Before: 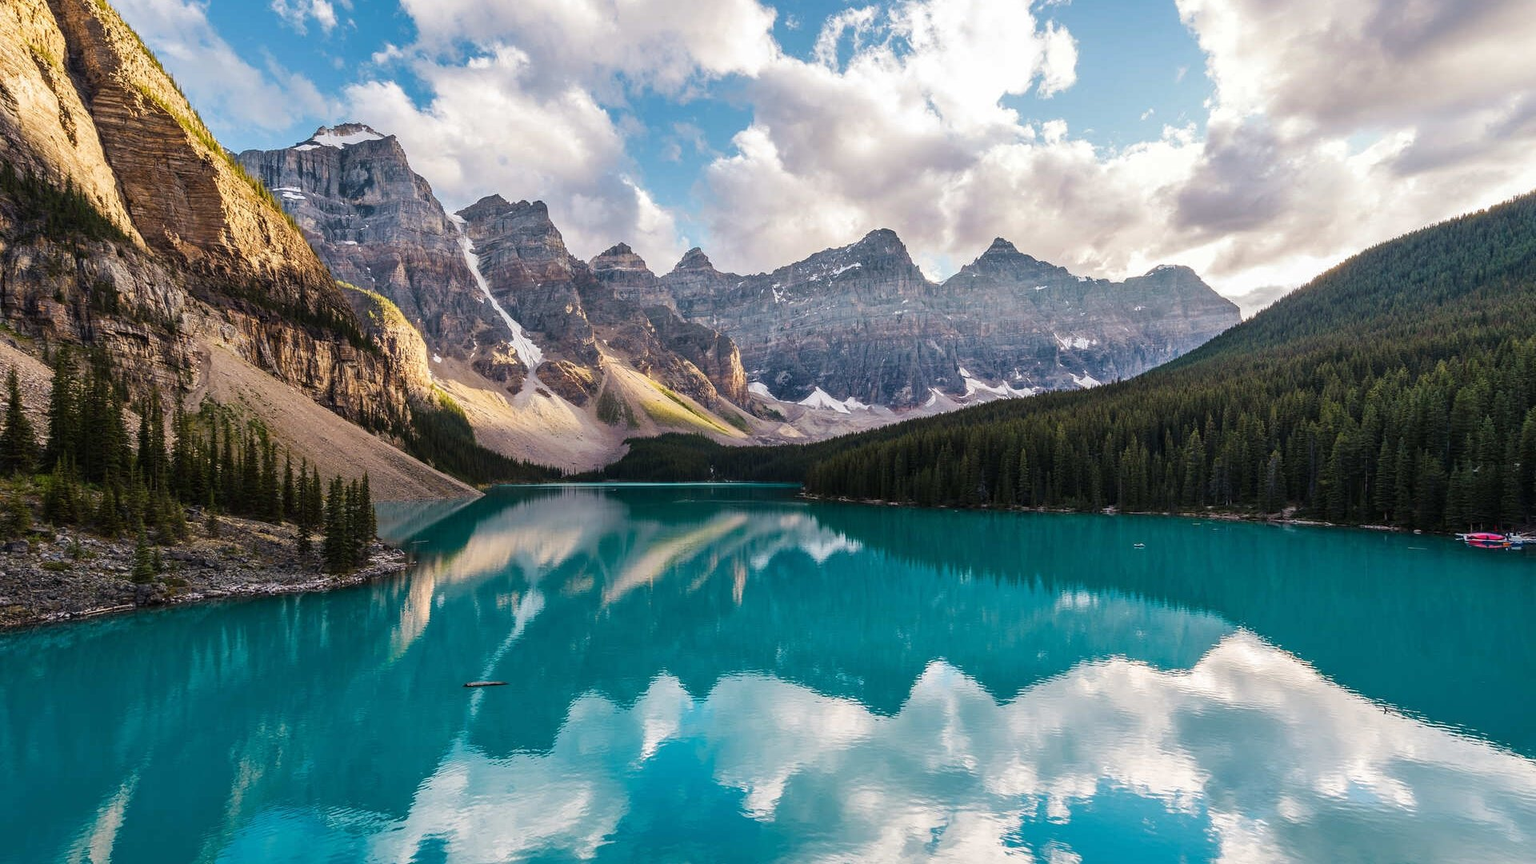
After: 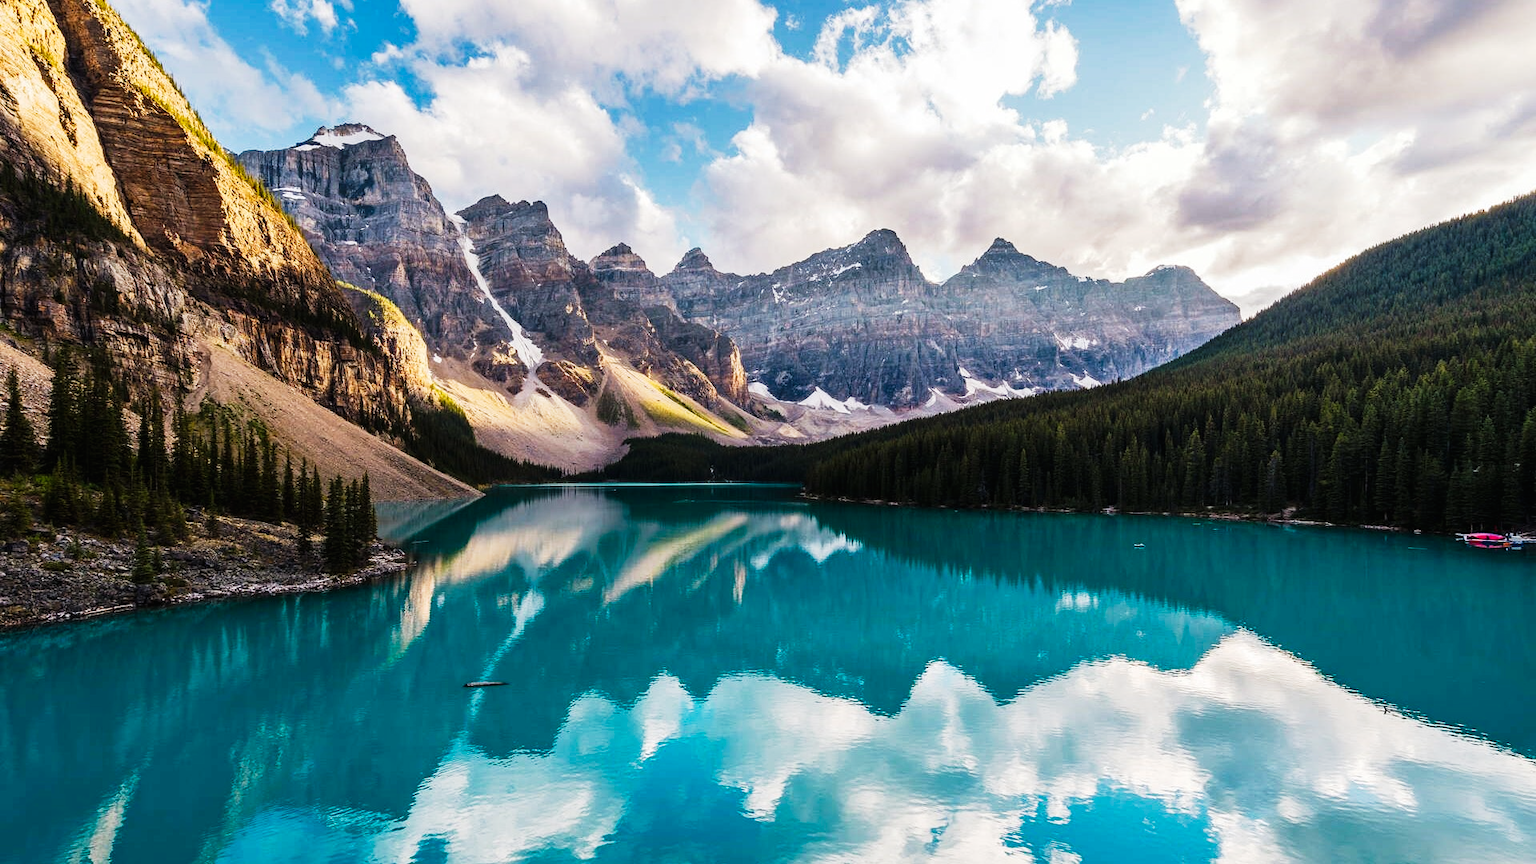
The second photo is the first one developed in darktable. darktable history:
tone curve: curves: ch0 [(0, 0) (0.003, 0.008) (0.011, 0.008) (0.025, 0.011) (0.044, 0.017) (0.069, 0.029) (0.1, 0.045) (0.136, 0.067) (0.177, 0.103) (0.224, 0.151) (0.277, 0.21) (0.335, 0.285) (0.399, 0.37) (0.468, 0.462) (0.543, 0.568) (0.623, 0.679) (0.709, 0.79) (0.801, 0.876) (0.898, 0.936) (1, 1)], preserve colors none
